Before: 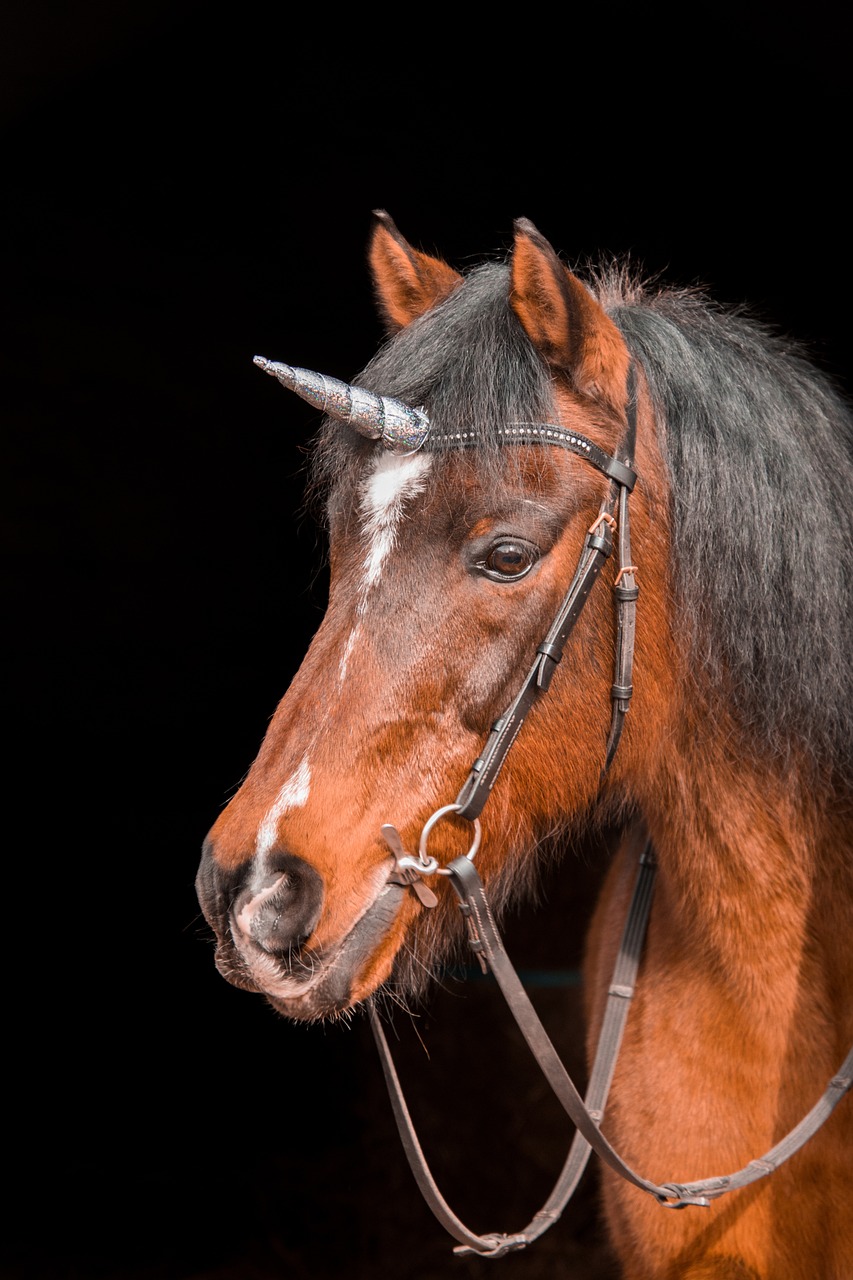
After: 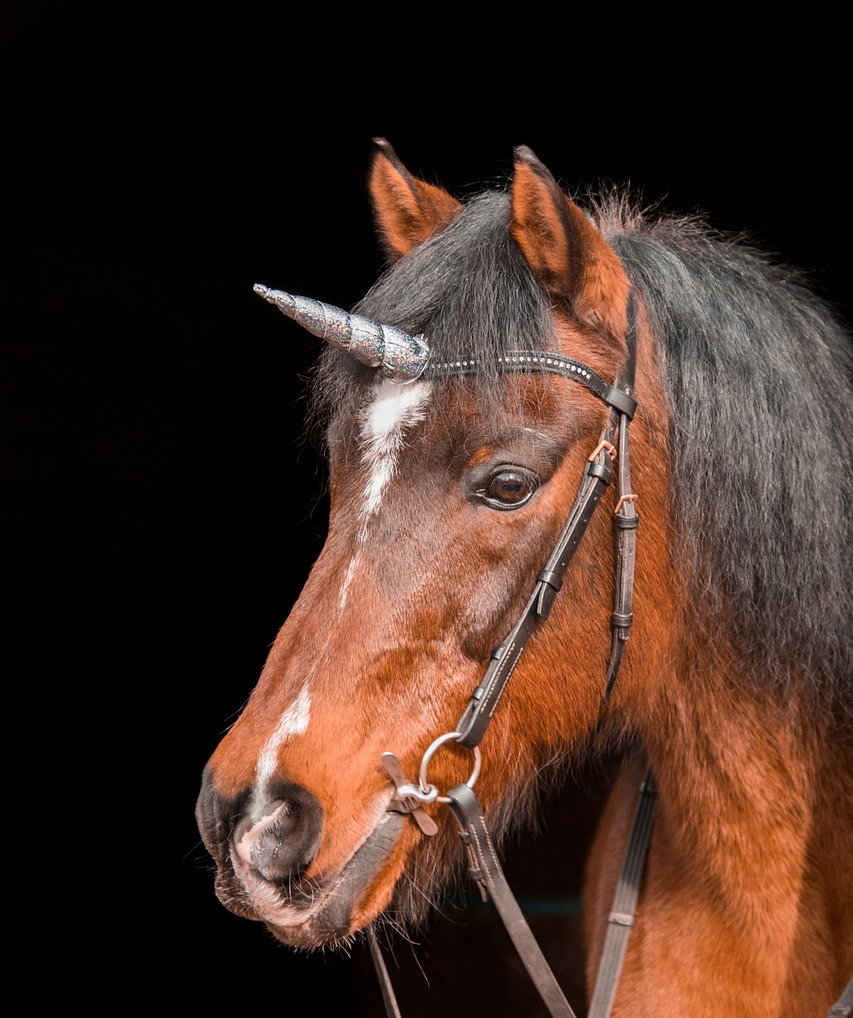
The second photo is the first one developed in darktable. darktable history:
crop and rotate: top 5.667%, bottom 14.763%
